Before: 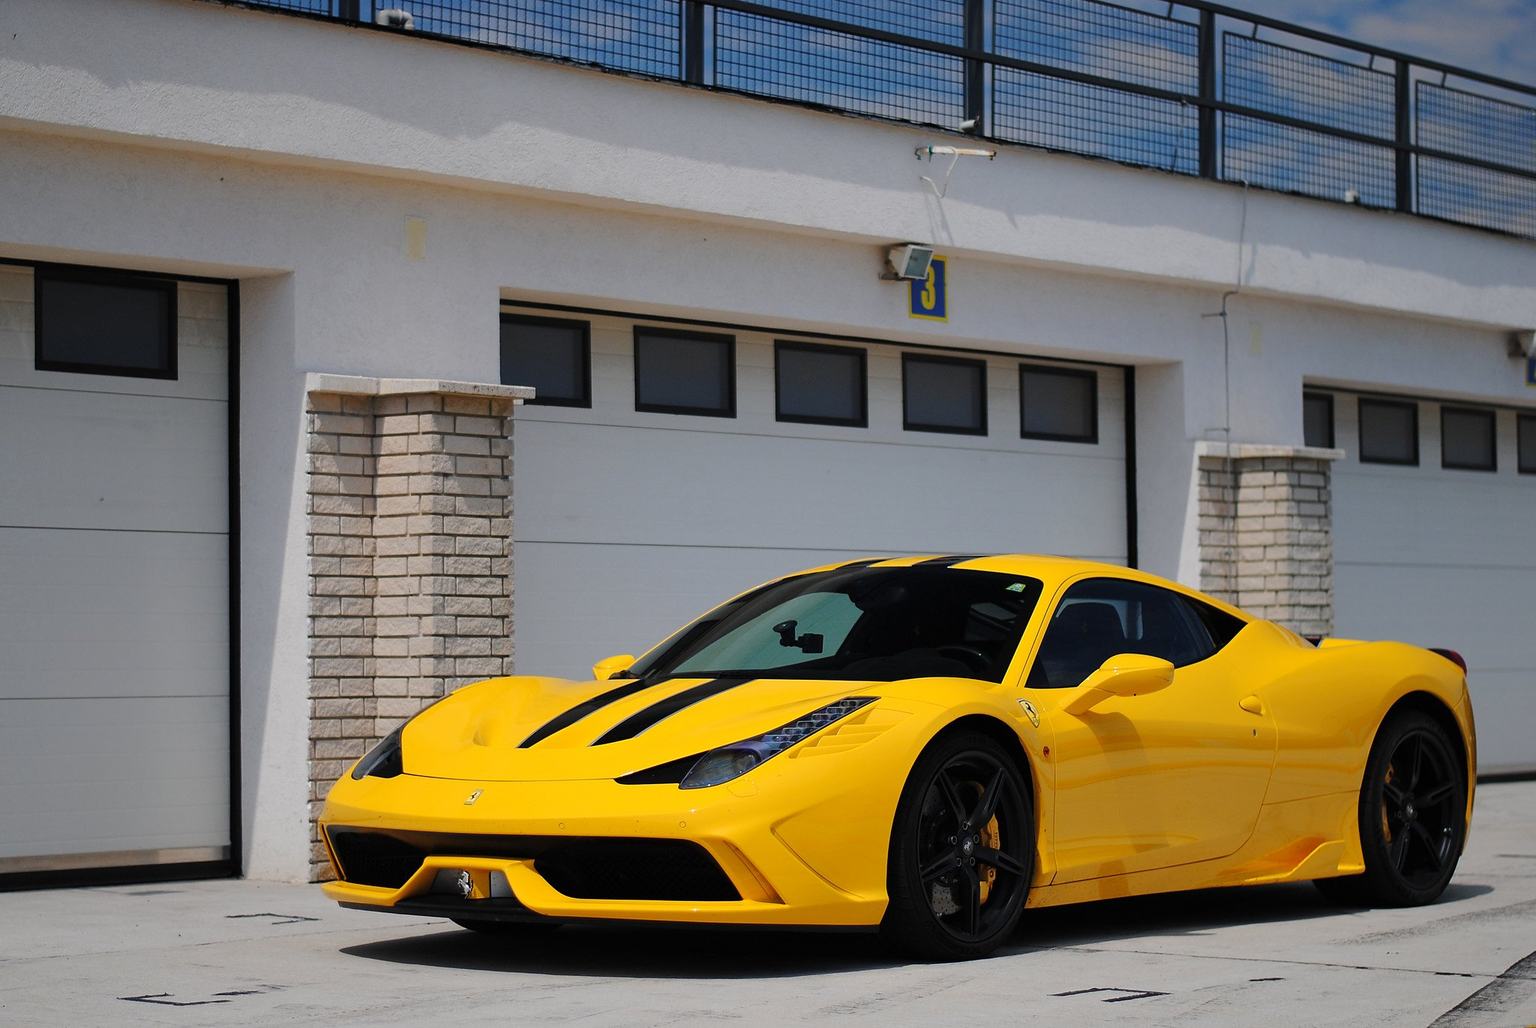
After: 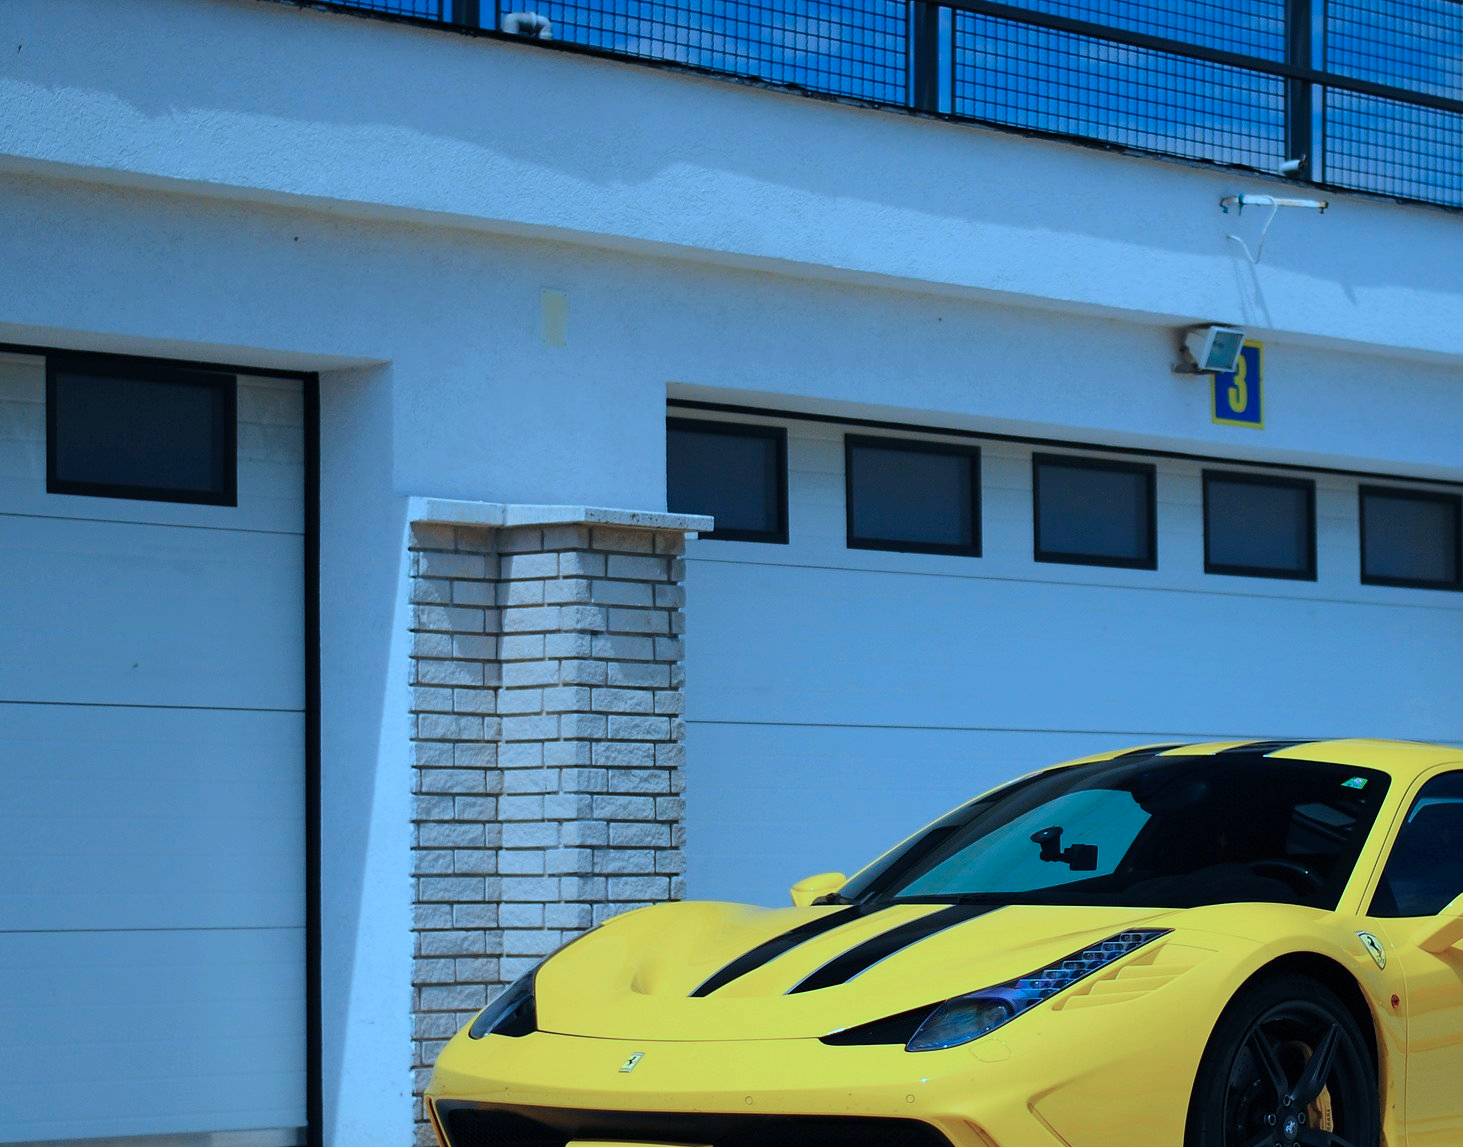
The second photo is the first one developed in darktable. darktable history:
color calibration: illuminant custom, x 0.434, y 0.394, temperature 3059.94 K
crop: right 28.522%, bottom 16.252%
